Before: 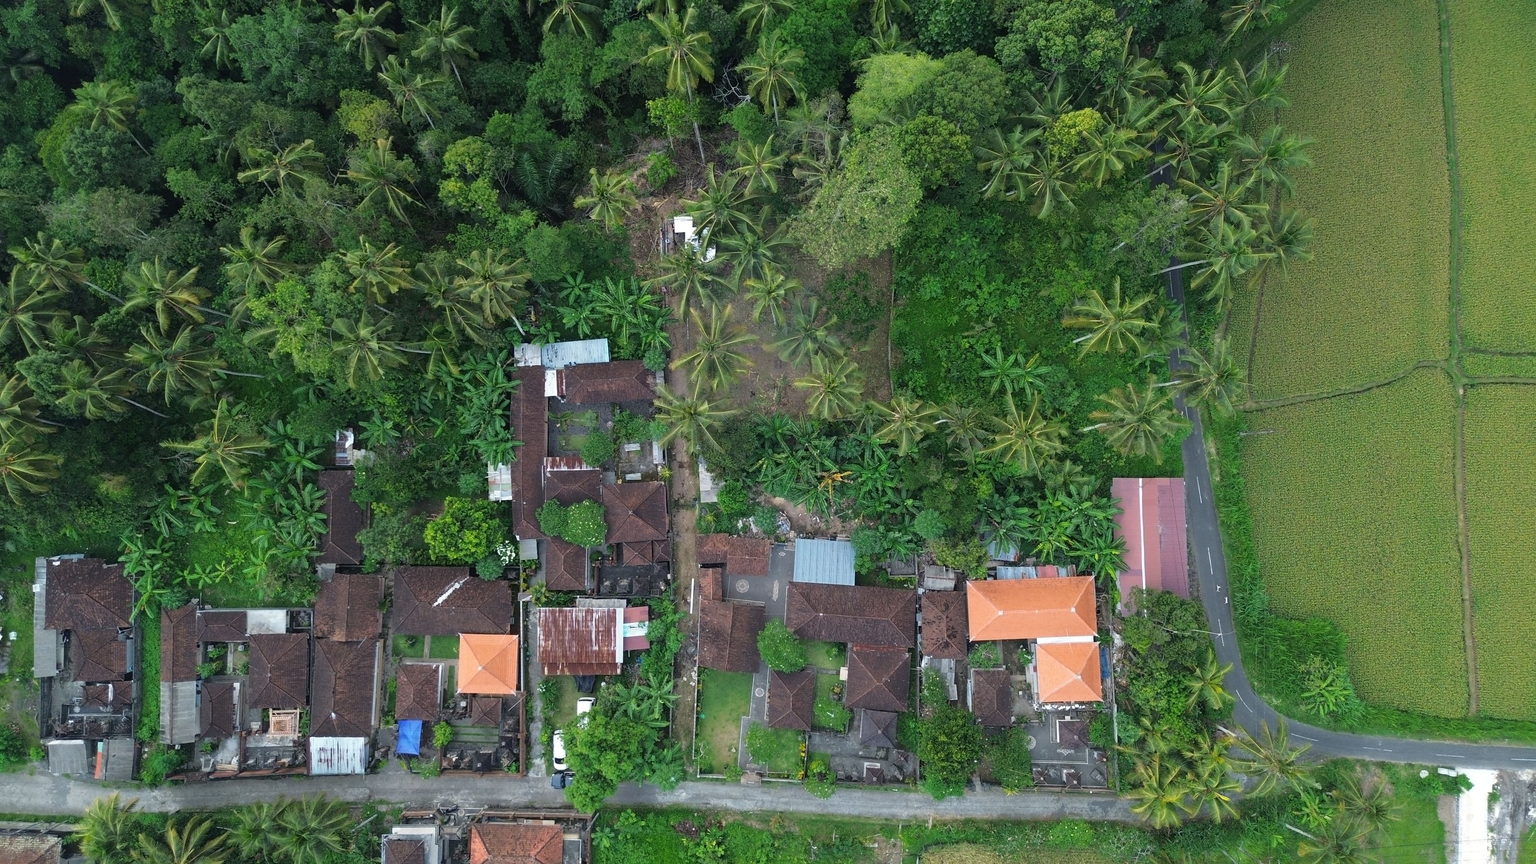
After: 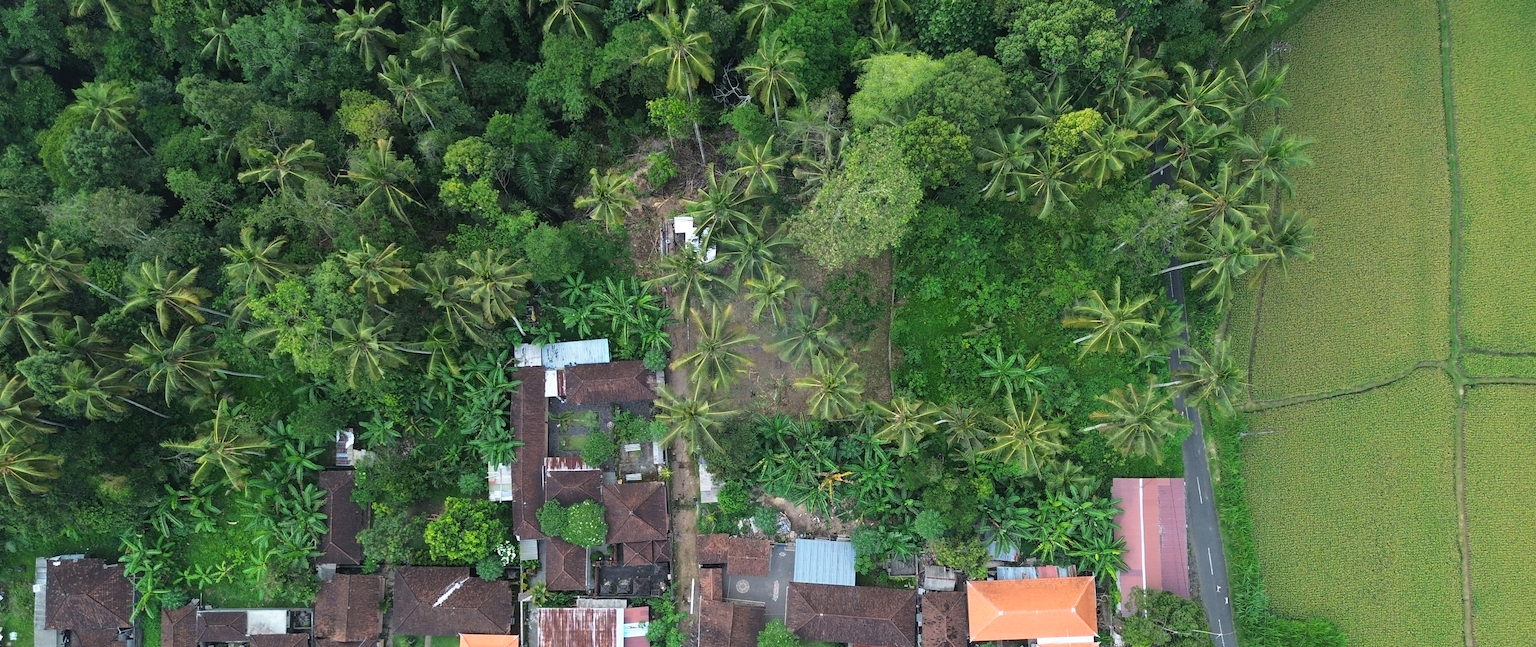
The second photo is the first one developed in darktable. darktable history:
crop: bottom 24.967%
base curve: curves: ch0 [(0, 0) (0.666, 0.806) (1, 1)]
